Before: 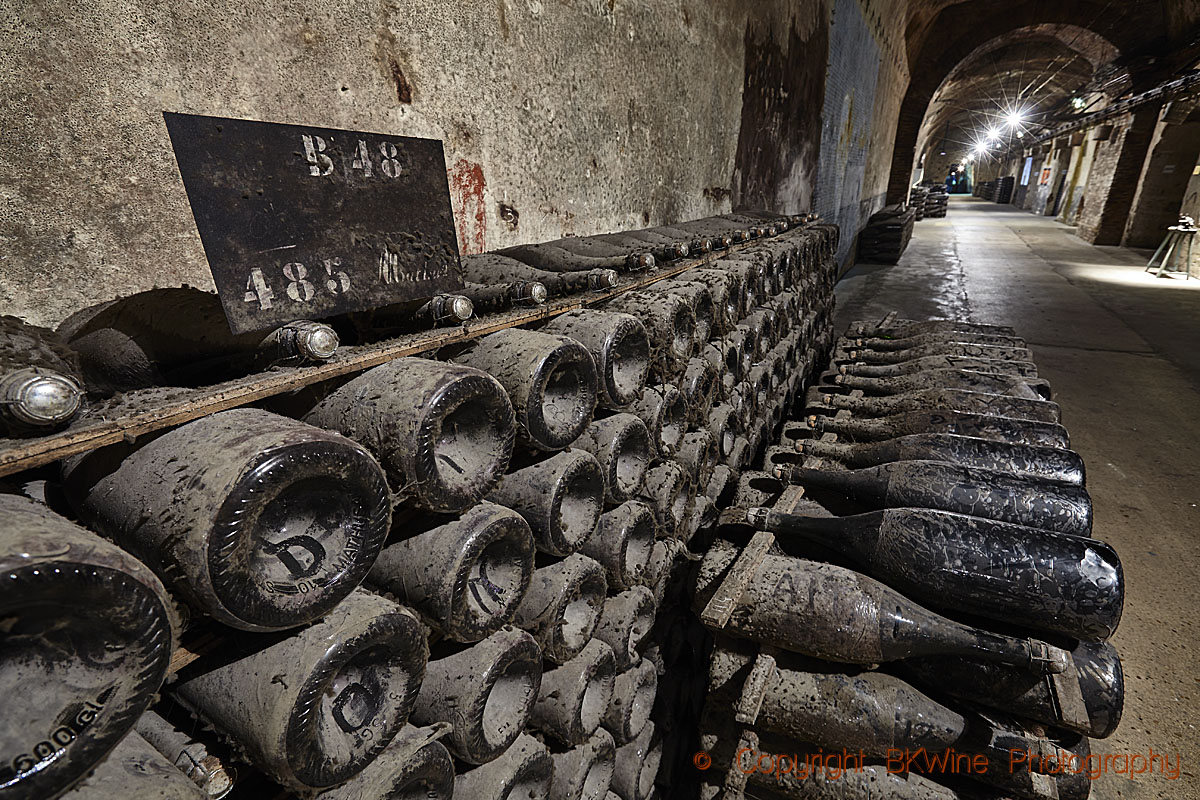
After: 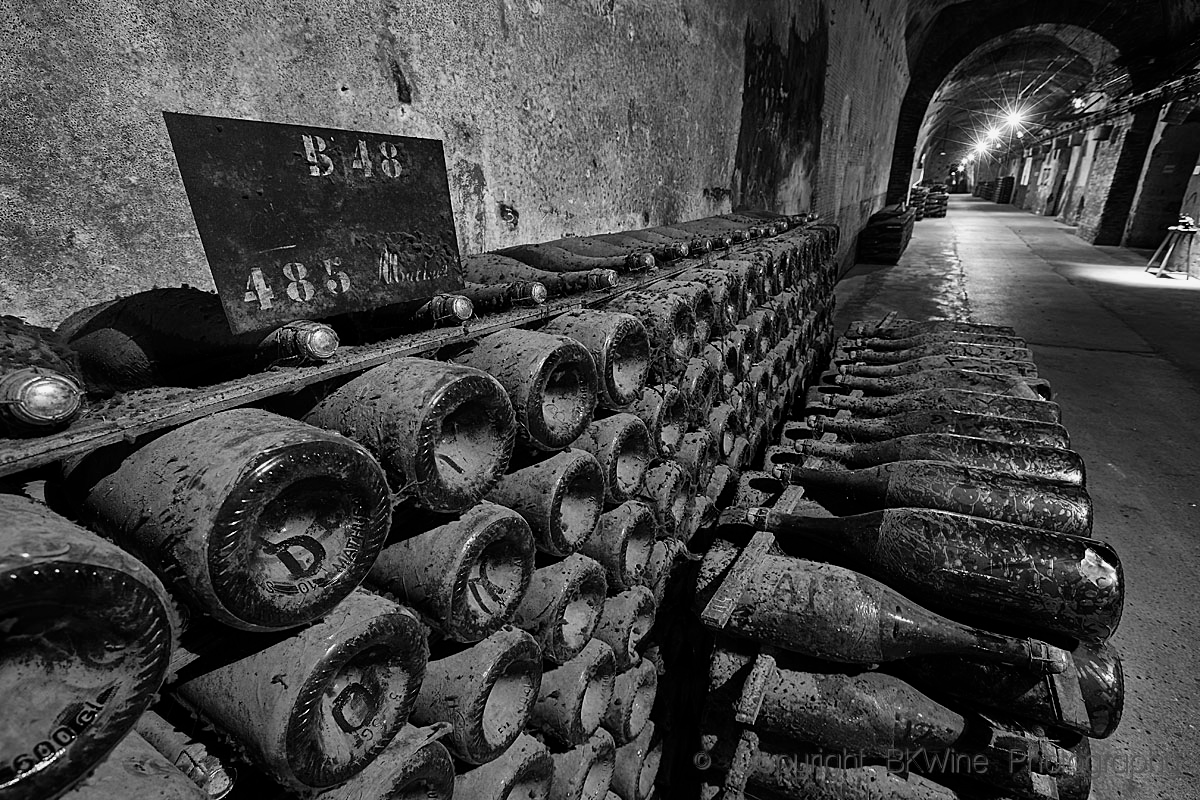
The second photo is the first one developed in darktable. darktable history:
color calibration: output gray [0.18, 0.41, 0.41, 0], gray › normalize channels true, illuminant same as pipeline (D50), adaptation XYZ, x 0.346, y 0.359, gamut compression 0
contrast brightness saturation: saturation -0.05
